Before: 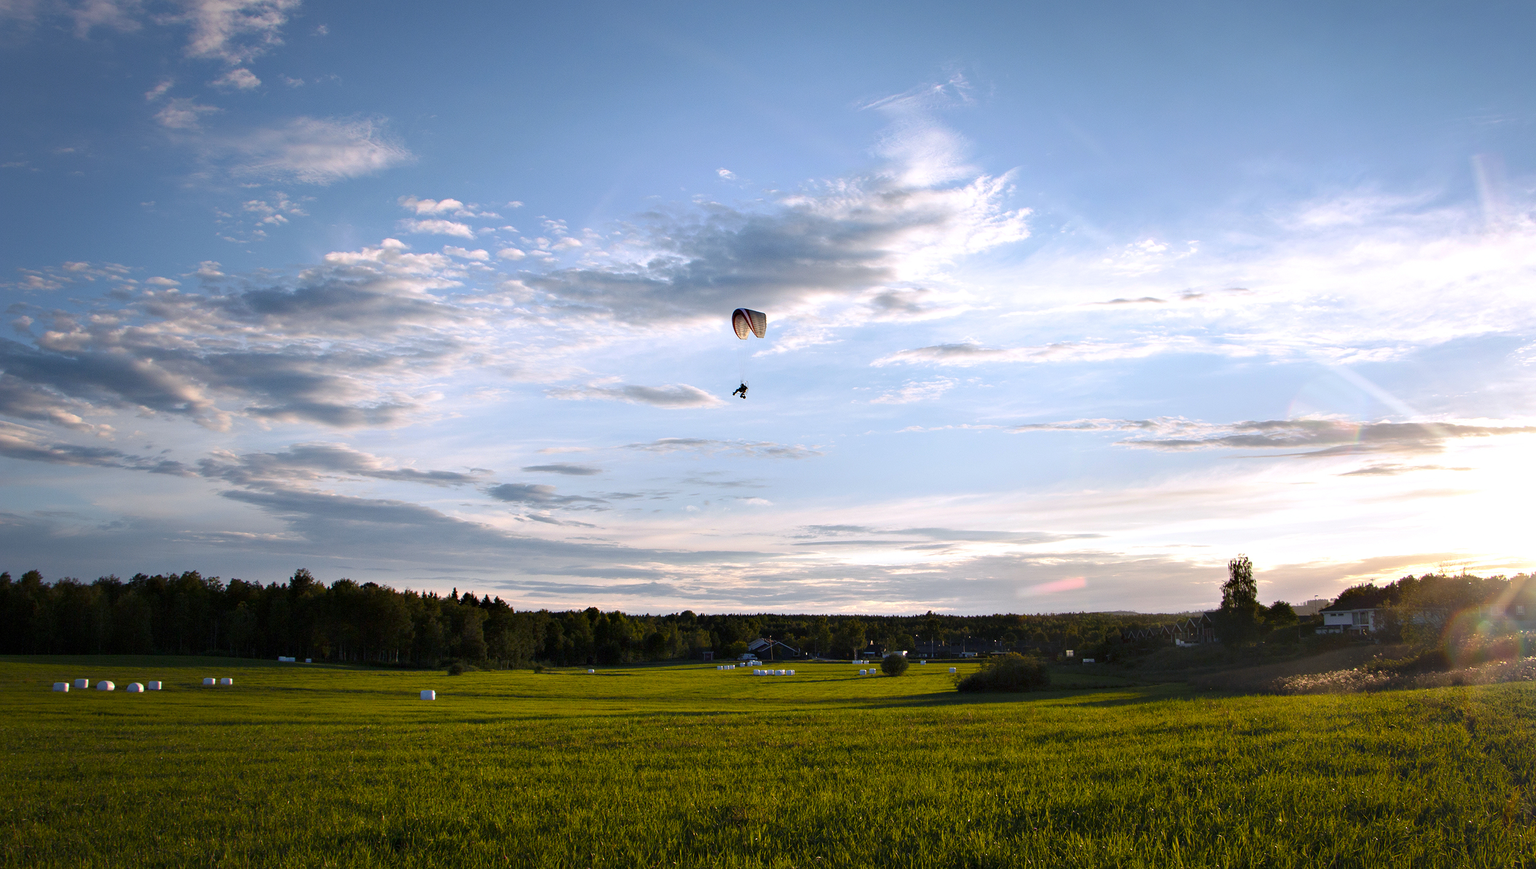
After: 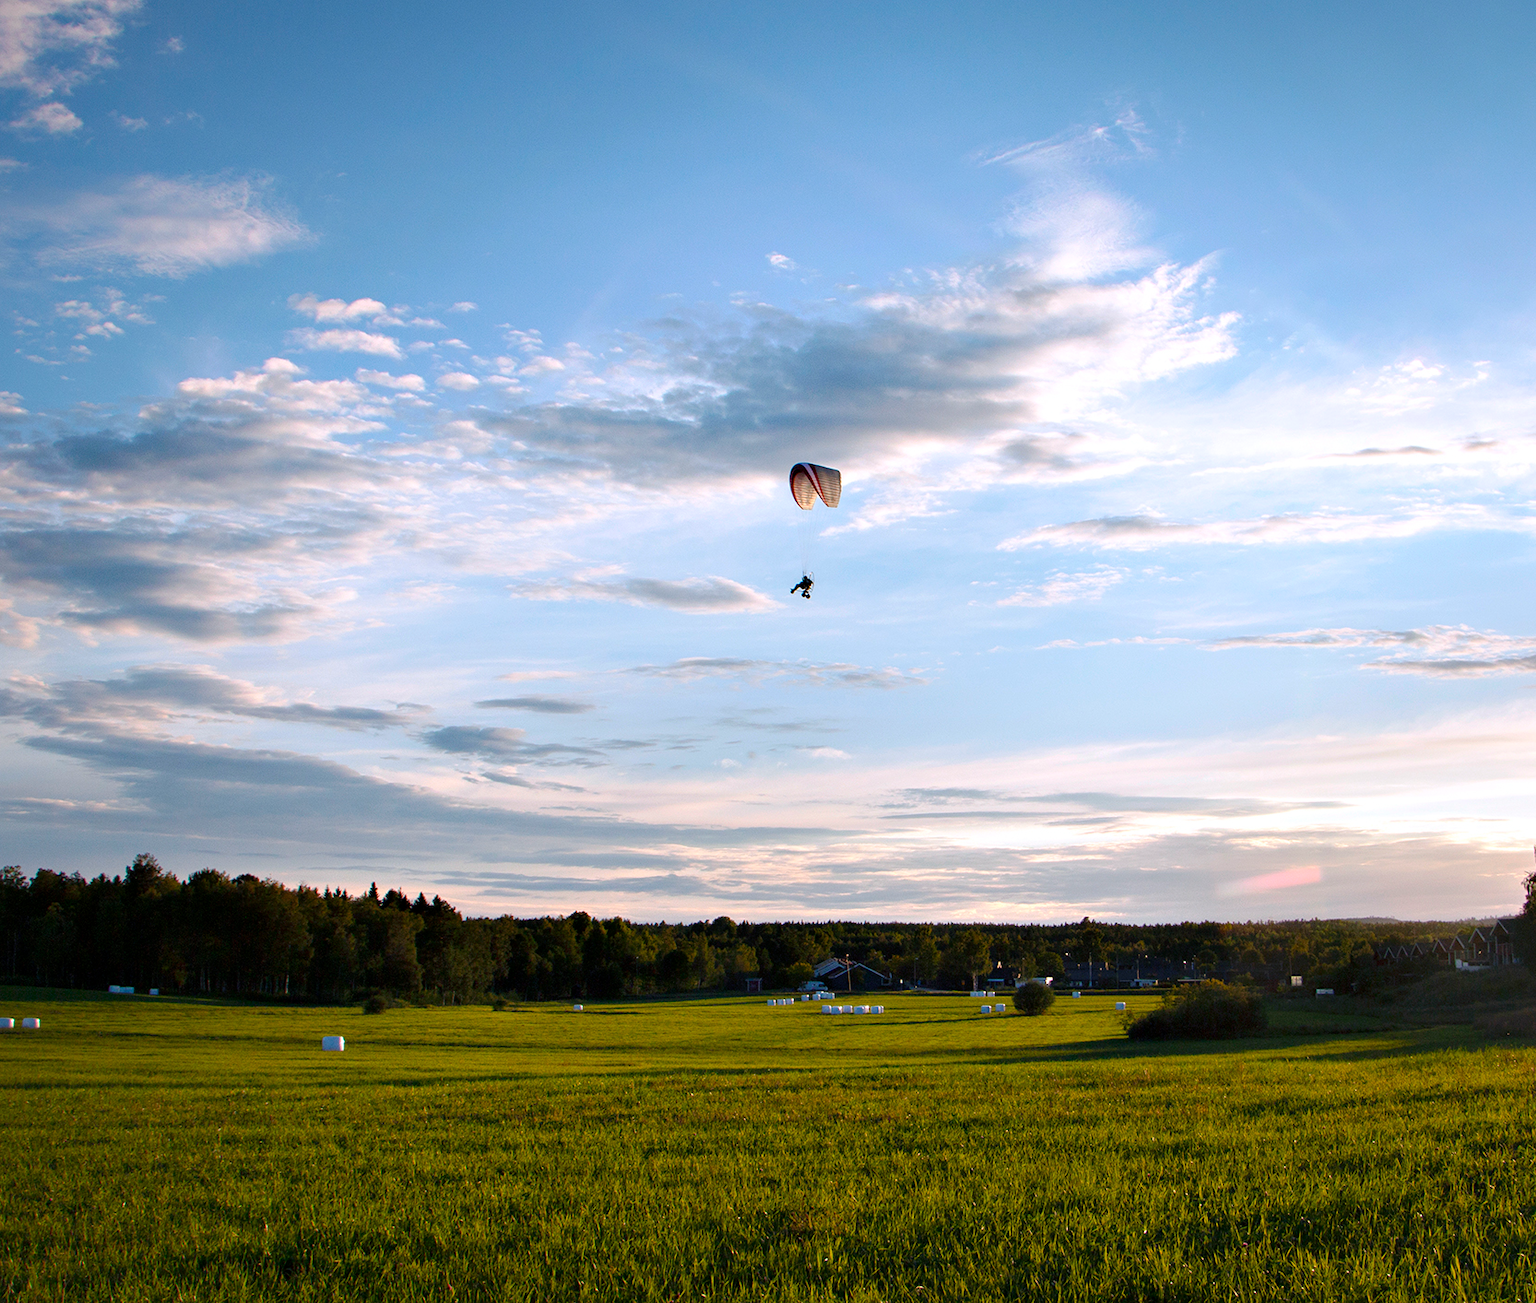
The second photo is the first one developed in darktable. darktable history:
crop and rotate: left 13.409%, right 19.924%
levels: levels [0, 0.478, 1]
